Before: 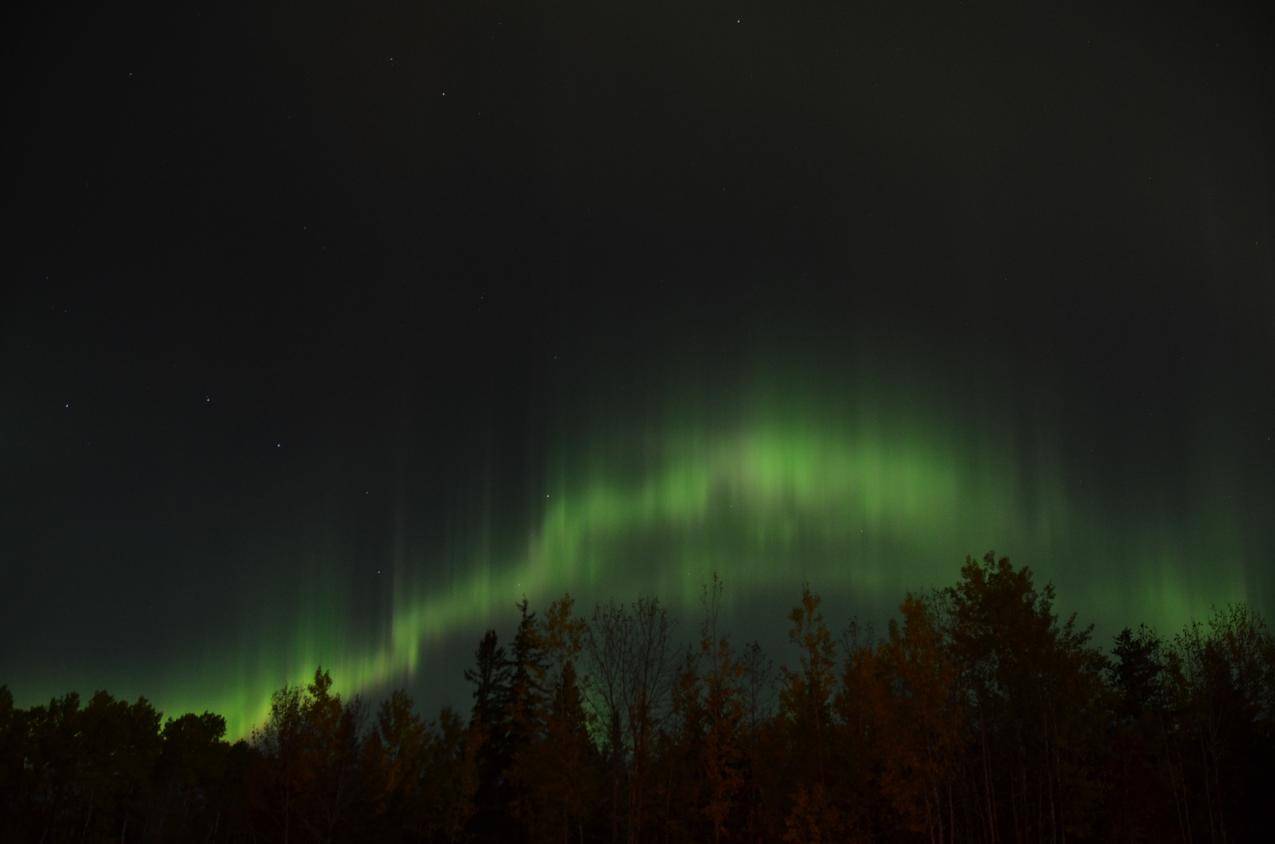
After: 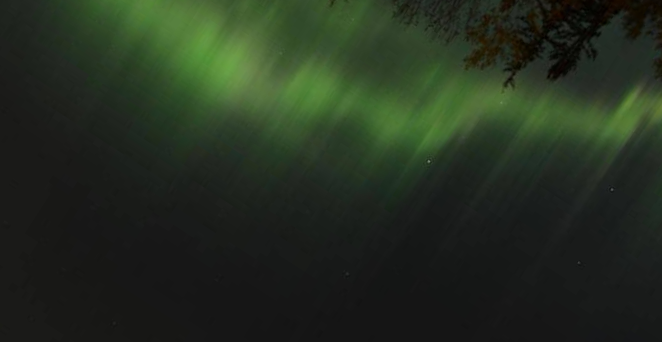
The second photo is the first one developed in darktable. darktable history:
crop and rotate: angle 147.05°, left 9.214%, top 15.585%, right 4.484%, bottom 16.967%
tone equalizer: on, module defaults
